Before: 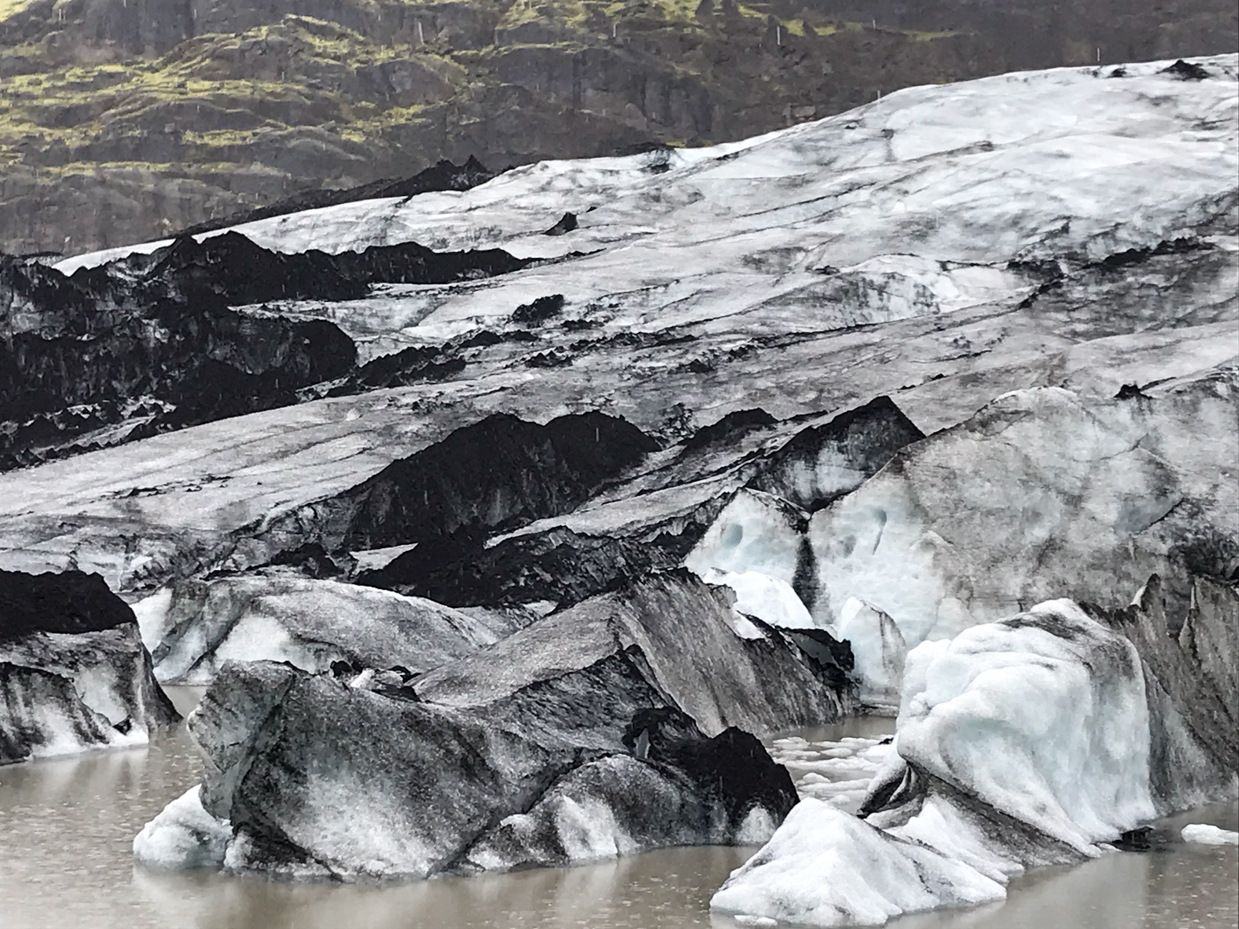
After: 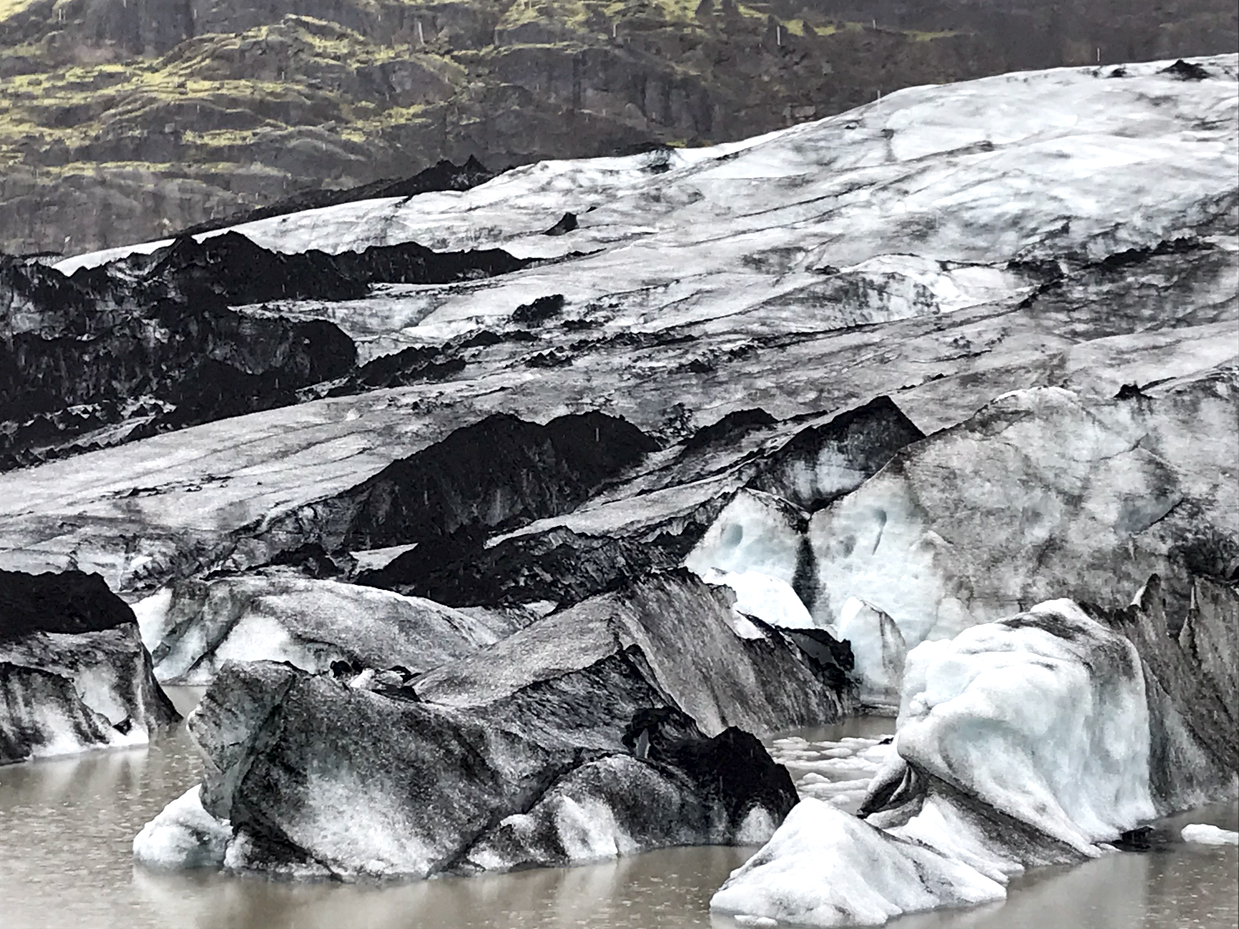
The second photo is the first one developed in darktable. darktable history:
local contrast: mode bilateral grid, contrast 26, coarseness 60, detail 152%, midtone range 0.2
